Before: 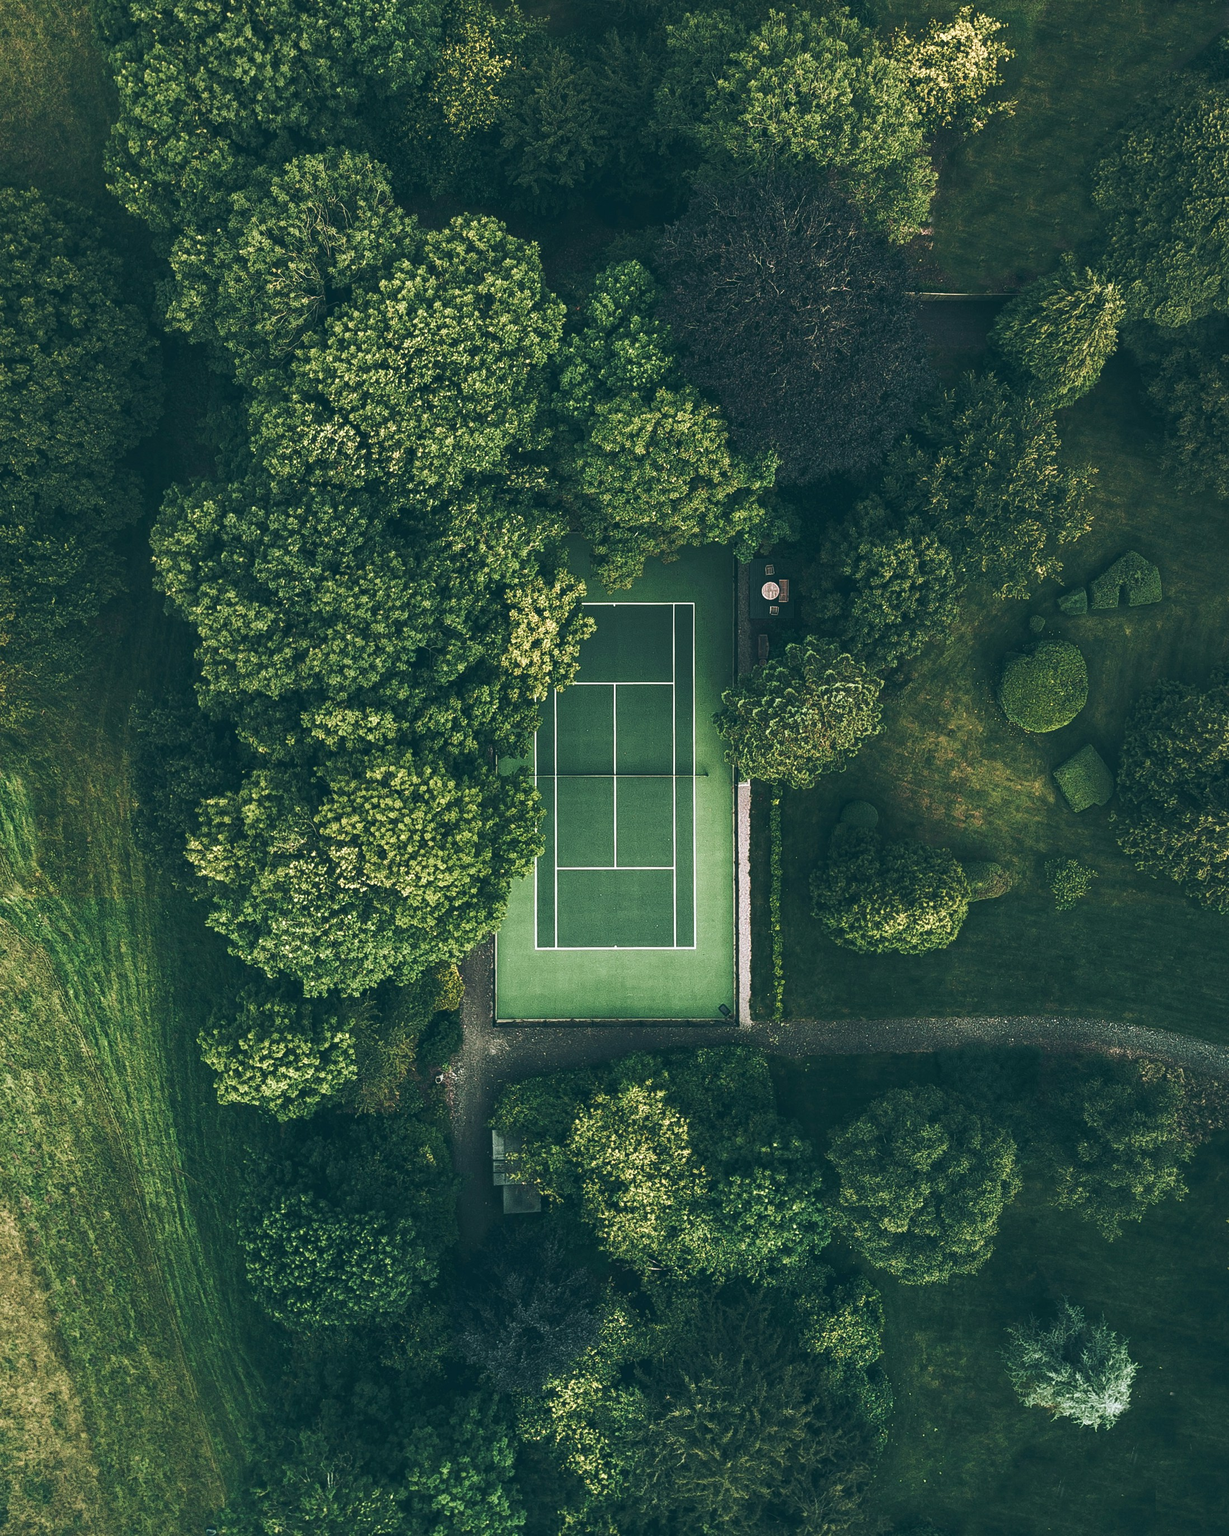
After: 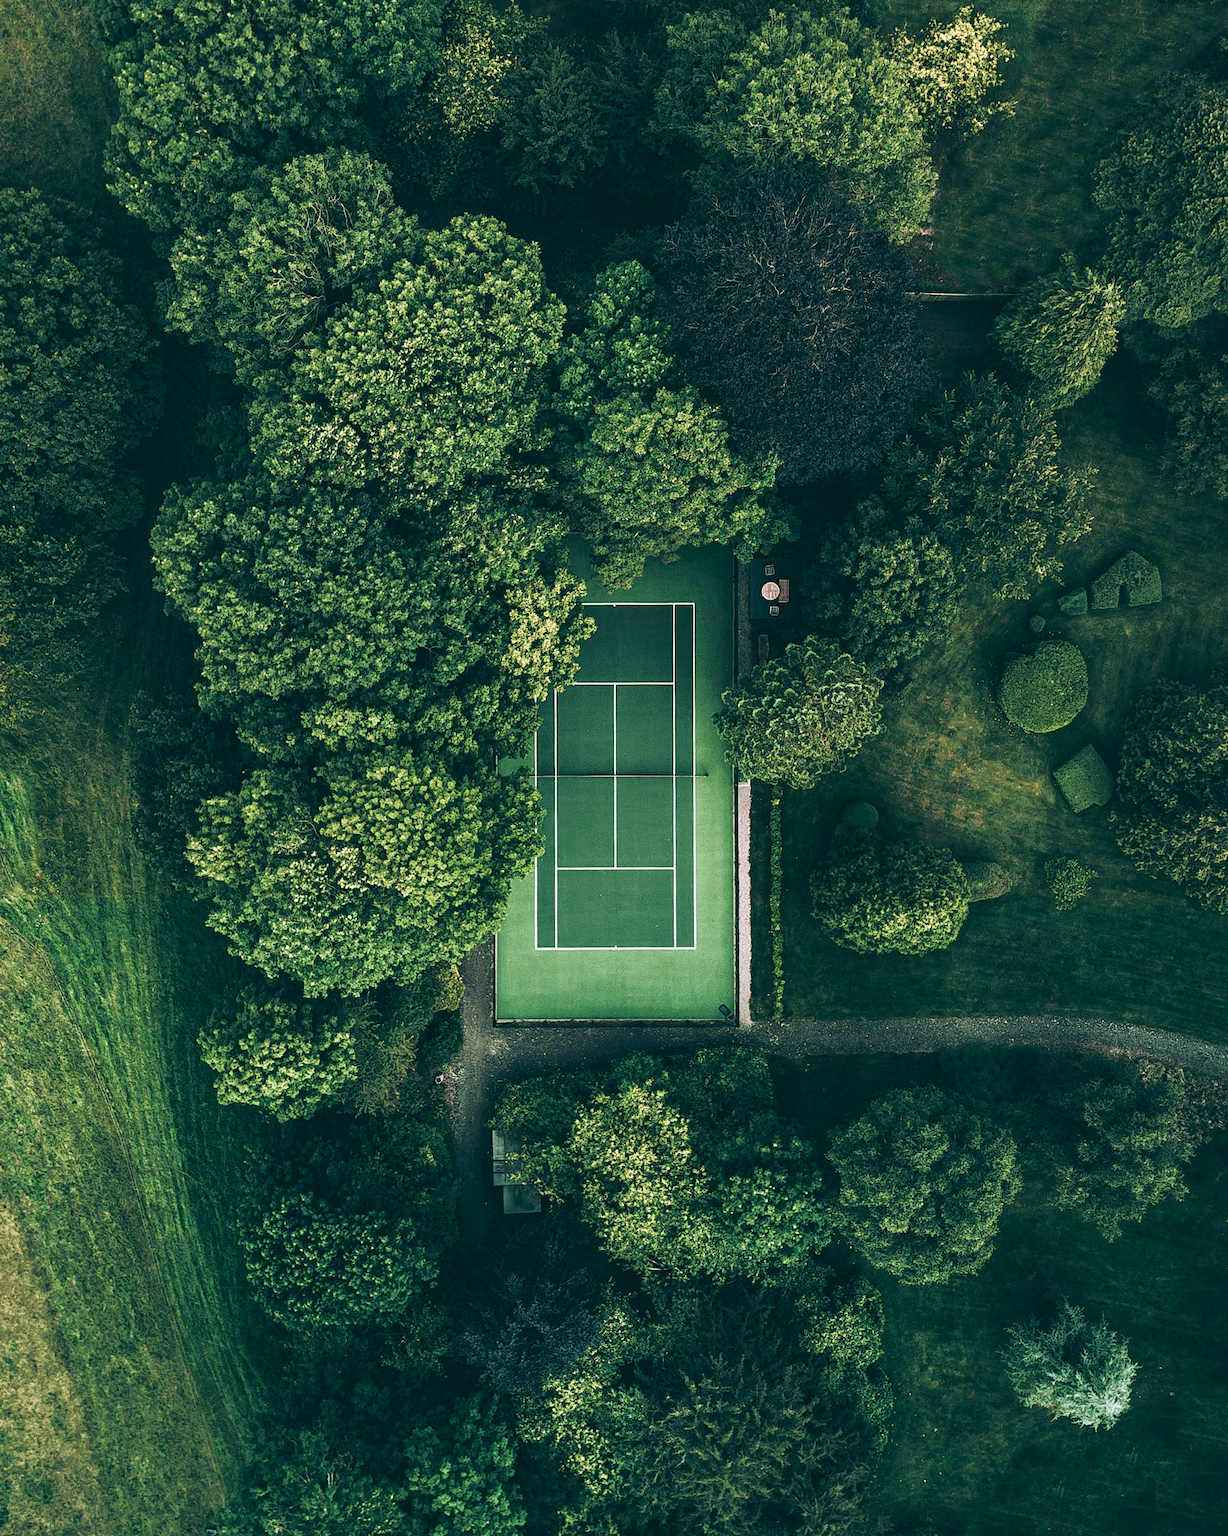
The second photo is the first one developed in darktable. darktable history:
tone curve: curves: ch0 [(0, 0) (0.126, 0.061) (0.362, 0.382) (0.498, 0.498) (0.706, 0.712) (1, 1)]; ch1 [(0, 0) (0.5, 0.497) (0.55, 0.578) (1, 1)]; ch2 [(0, 0) (0.44, 0.424) (0.489, 0.486) (0.537, 0.538) (1, 1)], color space Lab, independent channels, preserve colors none
